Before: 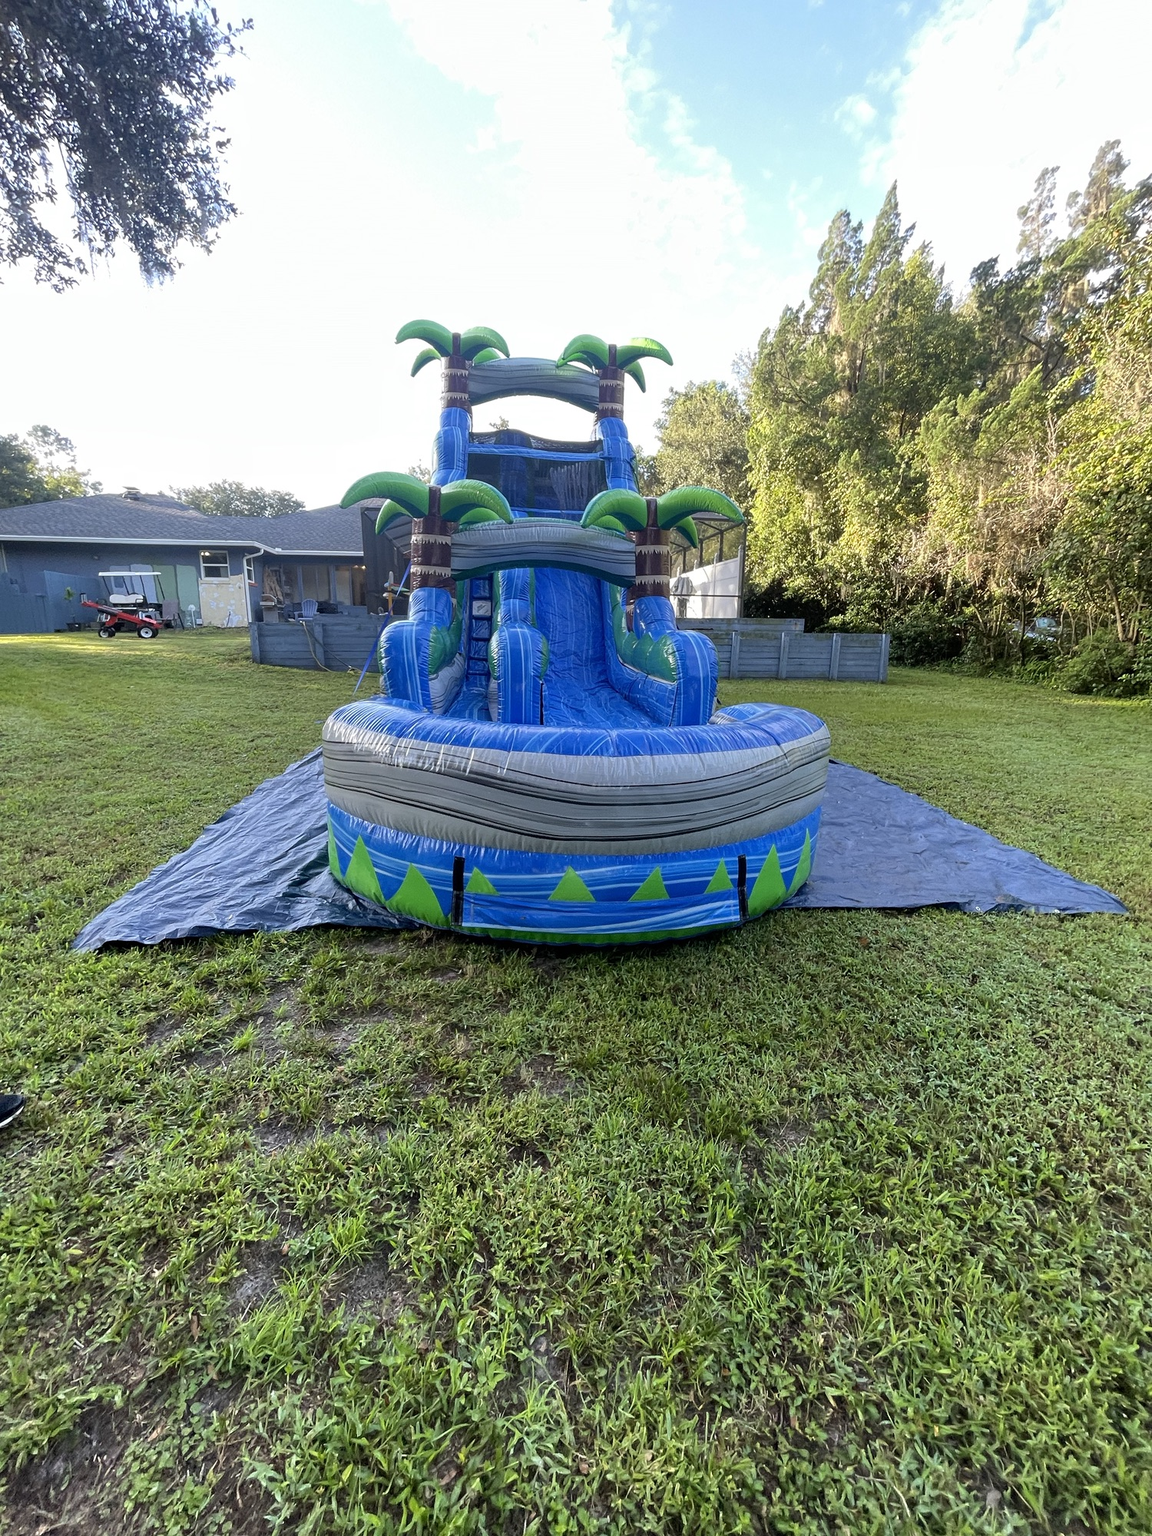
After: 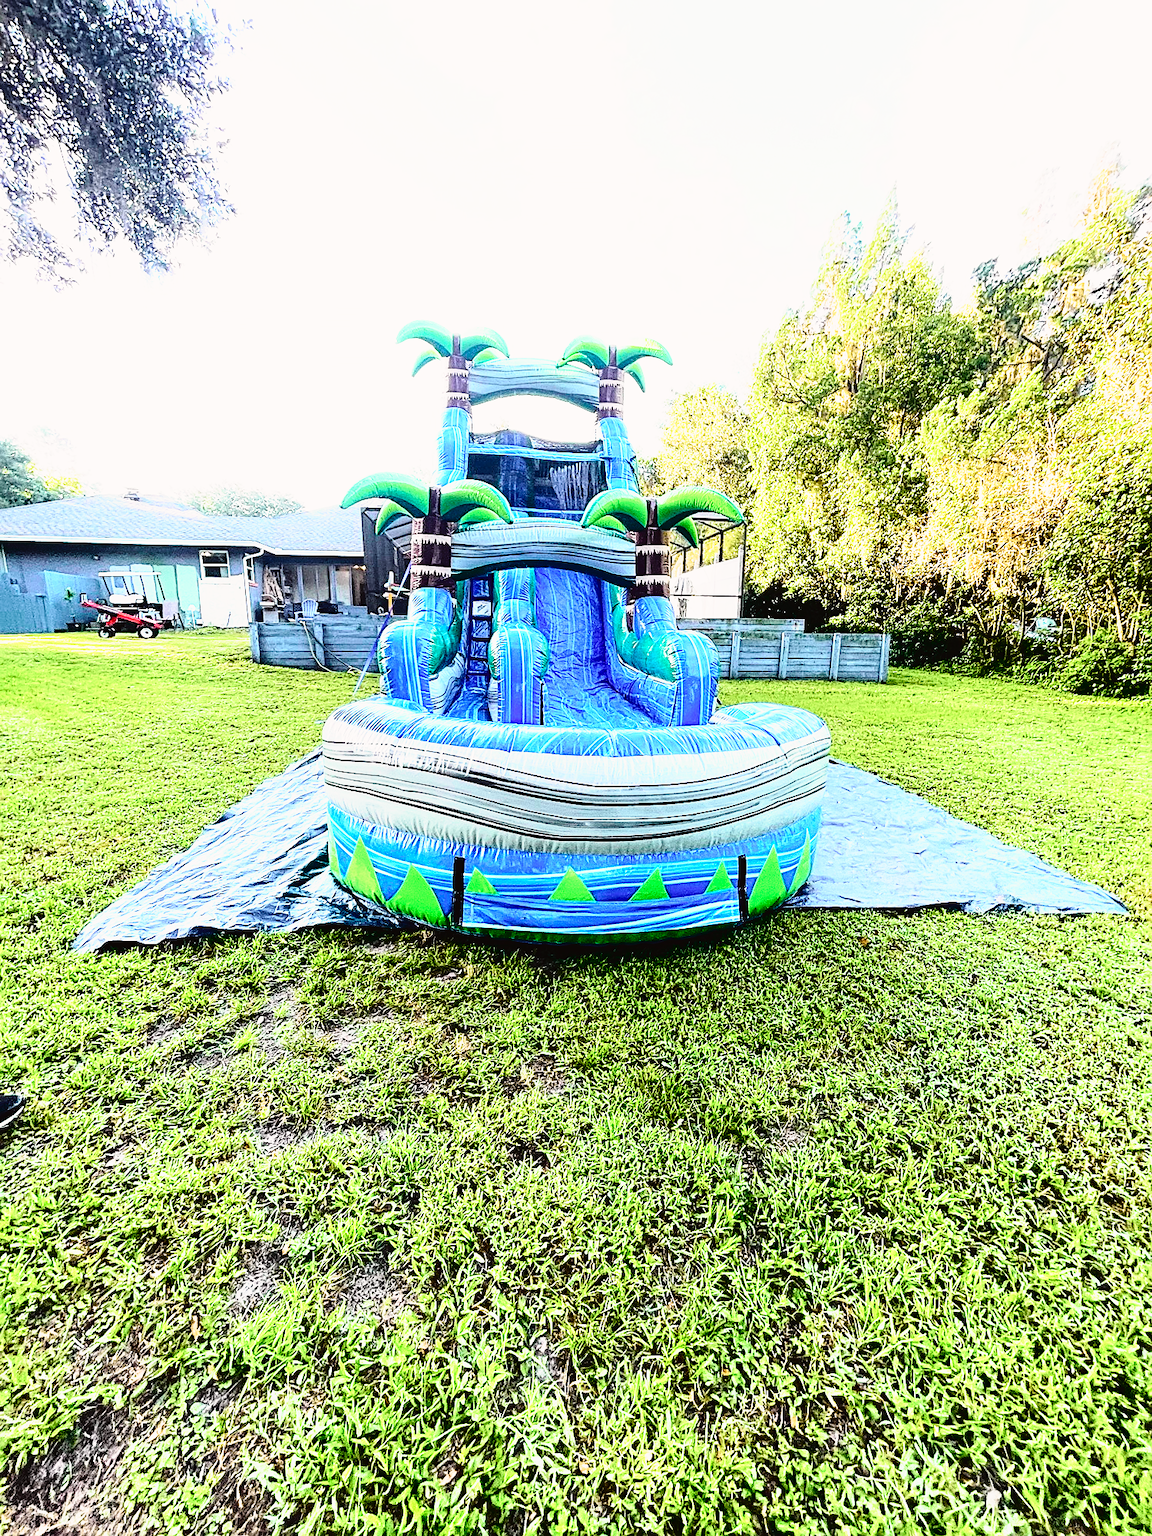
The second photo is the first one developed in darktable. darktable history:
sharpen: on, module defaults
base curve: curves: ch0 [(0, 0) (0.026, 0.03) (0.109, 0.232) (0.351, 0.748) (0.669, 0.968) (1, 1)], preserve colors none
exposure: exposure 0.161 EV, compensate highlight preservation false
tone equalizer: -8 EV -0.75 EV, -7 EV -0.7 EV, -6 EV -0.6 EV, -5 EV -0.4 EV, -3 EV 0.4 EV, -2 EV 0.6 EV, -1 EV 0.7 EV, +0 EV 0.75 EV, edges refinement/feathering 500, mask exposure compensation -1.57 EV, preserve details no
tone curve: curves: ch0 [(0, 0.022) (0.177, 0.086) (0.392, 0.438) (0.704, 0.844) (0.858, 0.938) (1, 0.981)]; ch1 [(0, 0) (0.402, 0.36) (0.476, 0.456) (0.498, 0.501) (0.518, 0.521) (0.58, 0.598) (0.619, 0.65) (0.692, 0.737) (1, 1)]; ch2 [(0, 0) (0.415, 0.438) (0.483, 0.499) (0.503, 0.507) (0.526, 0.537) (0.563, 0.624) (0.626, 0.714) (0.699, 0.753) (0.997, 0.858)], color space Lab, independent channels
